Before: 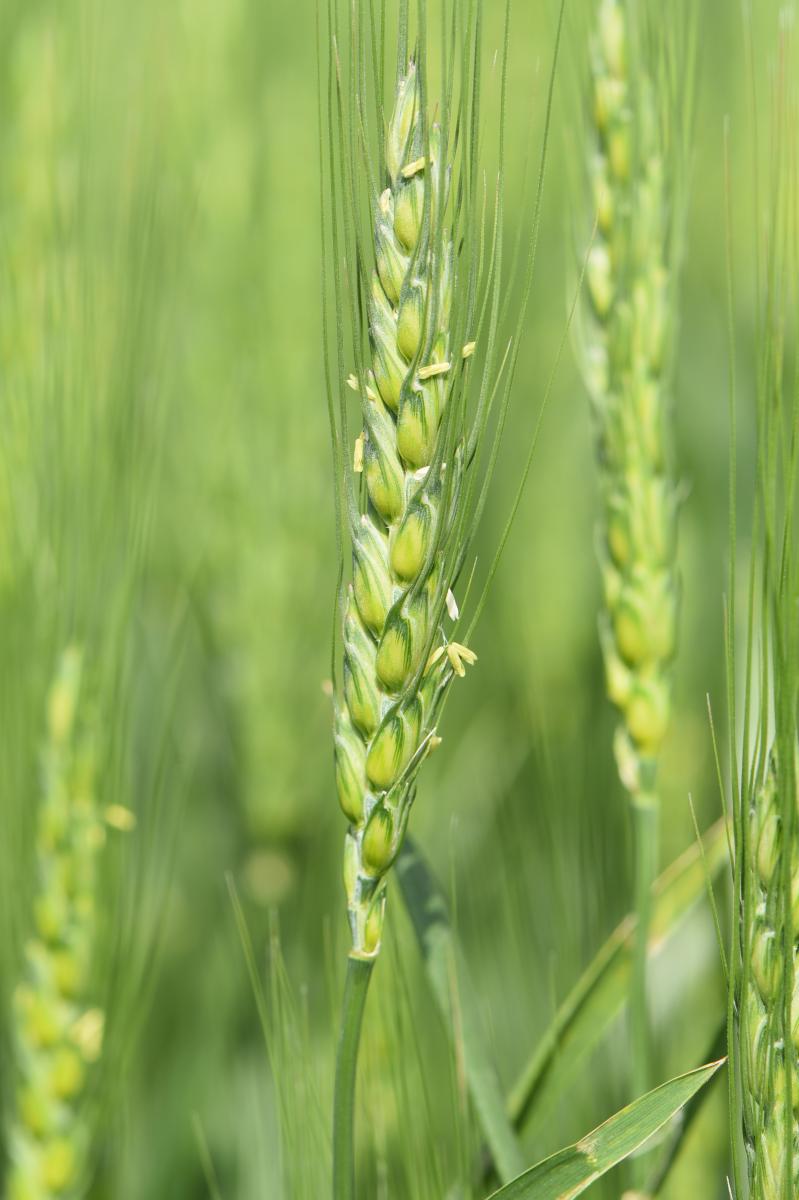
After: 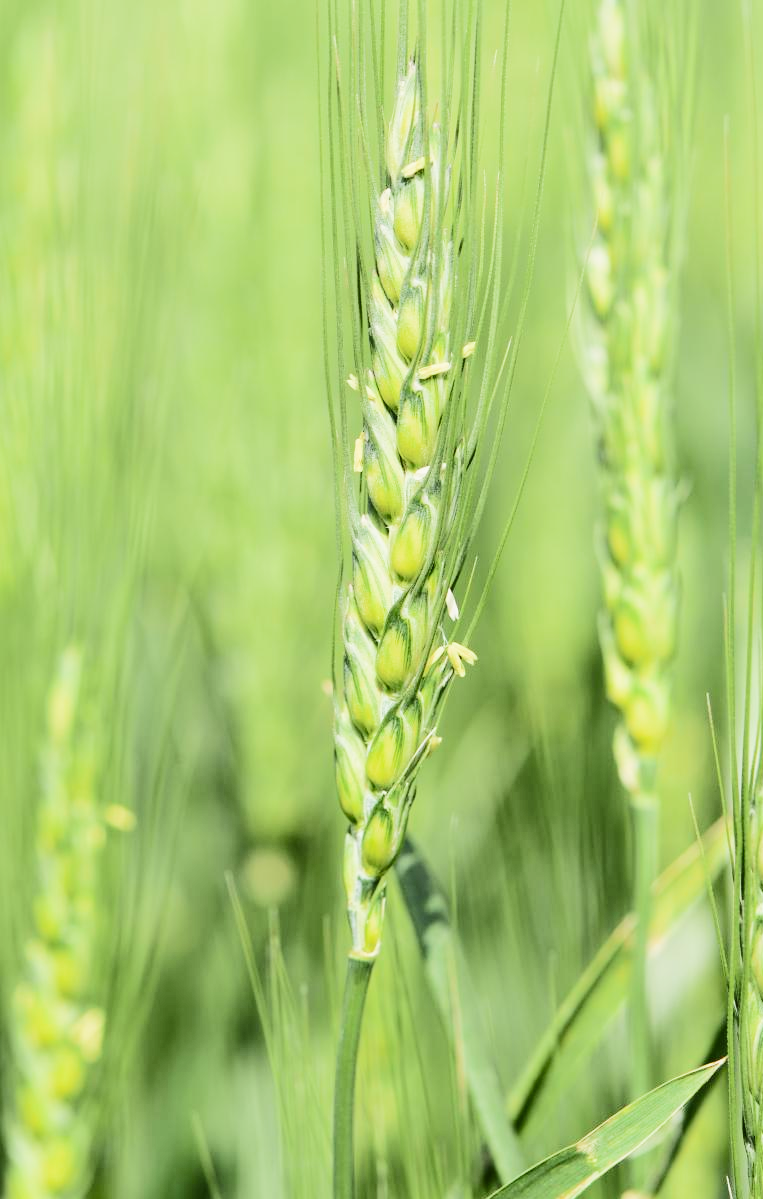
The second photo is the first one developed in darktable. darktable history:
exposure: black level correction -0.002, exposure 0.541 EV, compensate highlight preservation false
crop: right 4.471%, bottom 0.016%
filmic rgb: black relative exposure -5.07 EV, white relative exposure 3.52 EV, hardness 3.18, contrast 1.408, highlights saturation mix -29.5%, iterations of high-quality reconstruction 0
tone curve: curves: ch0 [(0, 0) (0.003, 0.003) (0.011, 0.009) (0.025, 0.018) (0.044, 0.028) (0.069, 0.038) (0.1, 0.049) (0.136, 0.062) (0.177, 0.089) (0.224, 0.123) (0.277, 0.165) (0.335, 0.223) (0.399, 0.293) (0.468, 0.385) (0.543, 0.497) (0.623, 0.613) (0.709, 0.716) (0.801, 0.802) (0.898, 0.887) (1, 1)], color space Lab, independent channels, preserve colors none
